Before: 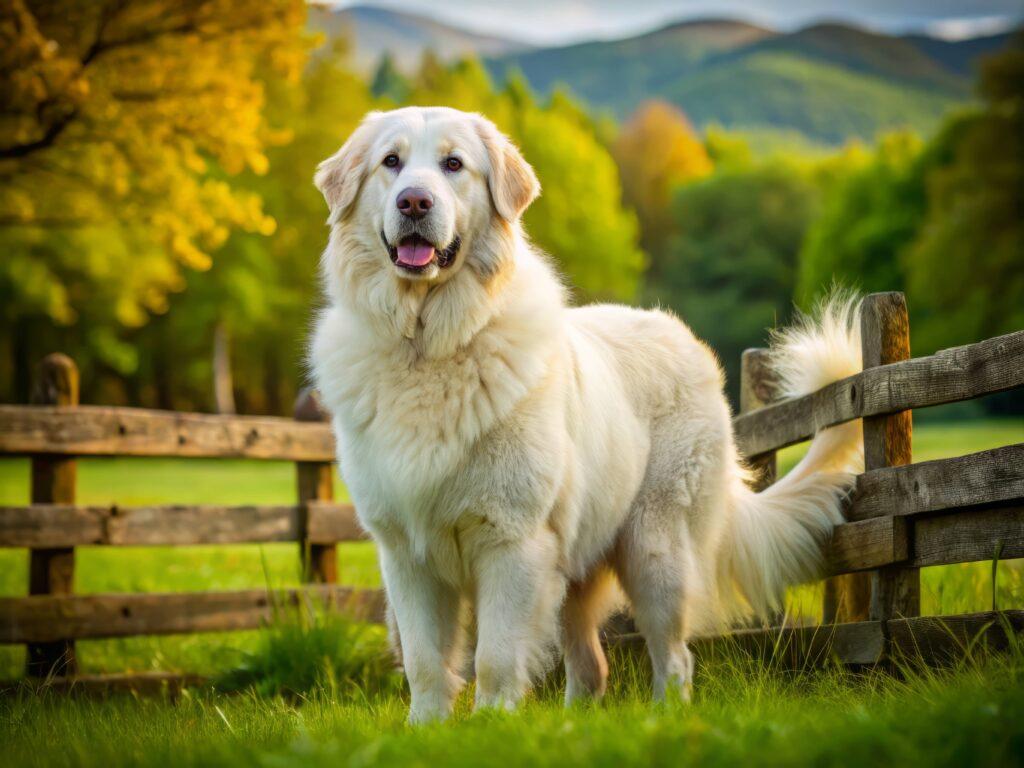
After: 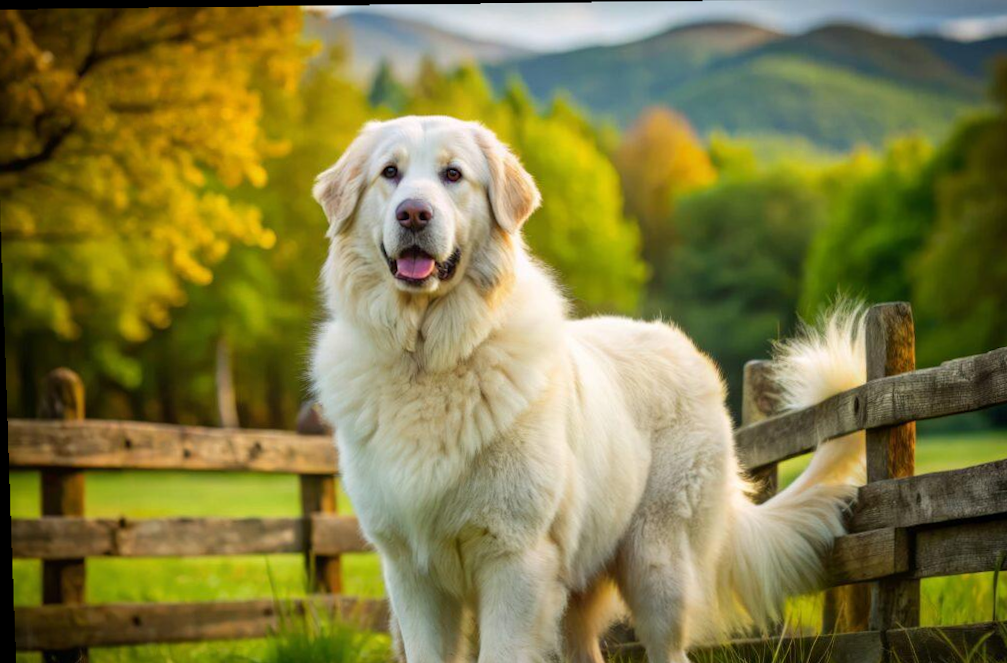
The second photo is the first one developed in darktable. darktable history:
crop and rotate: angle 0.2°, left 0.275%, right 3.127%, bottom 14.18%
tone equalizer: on, module defaults
rotate and perspective: lens shift (vertical) 0.048, lens shift (horizontal) -0.024, automatic cropping off
